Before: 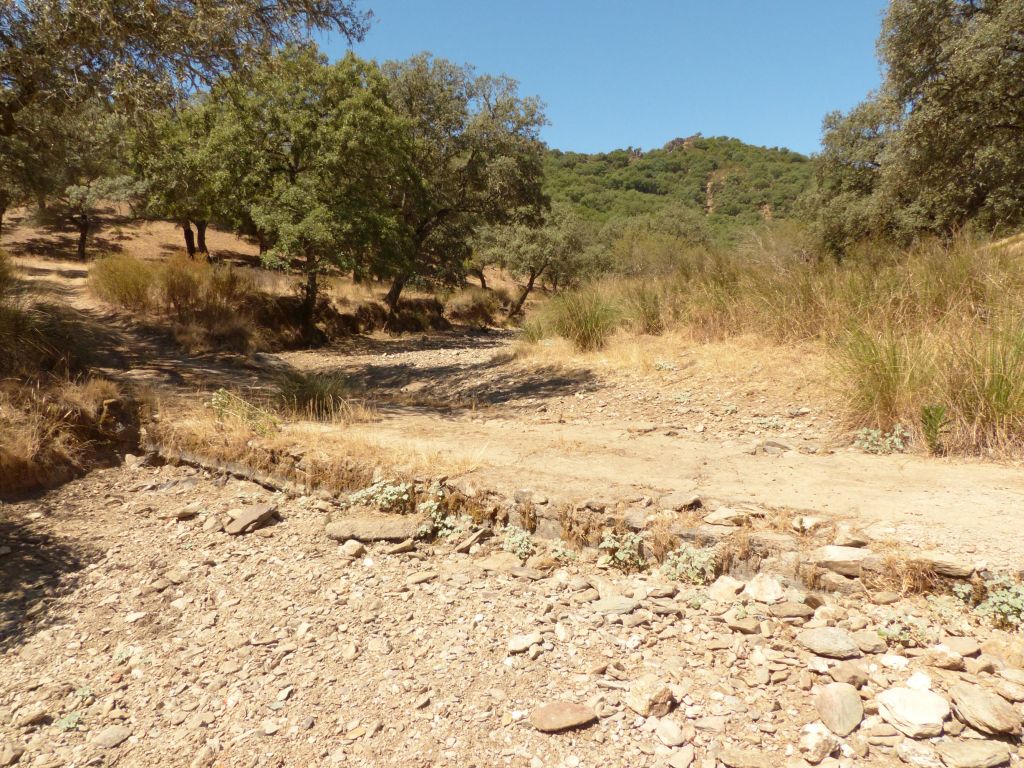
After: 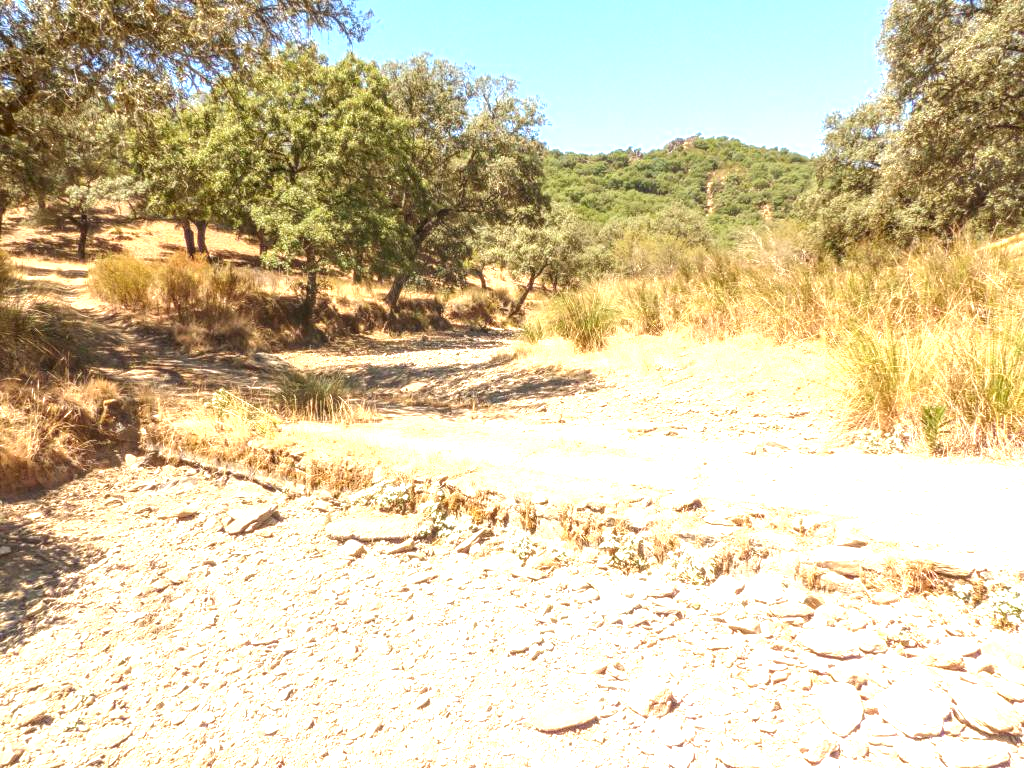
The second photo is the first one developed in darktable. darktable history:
exposure: black level correction 0, exposure 1.1 EV, compensate exposure bias true, compensate highlight preservation false
local contrast: highlights 0%, shadows 0%, detail 133%
